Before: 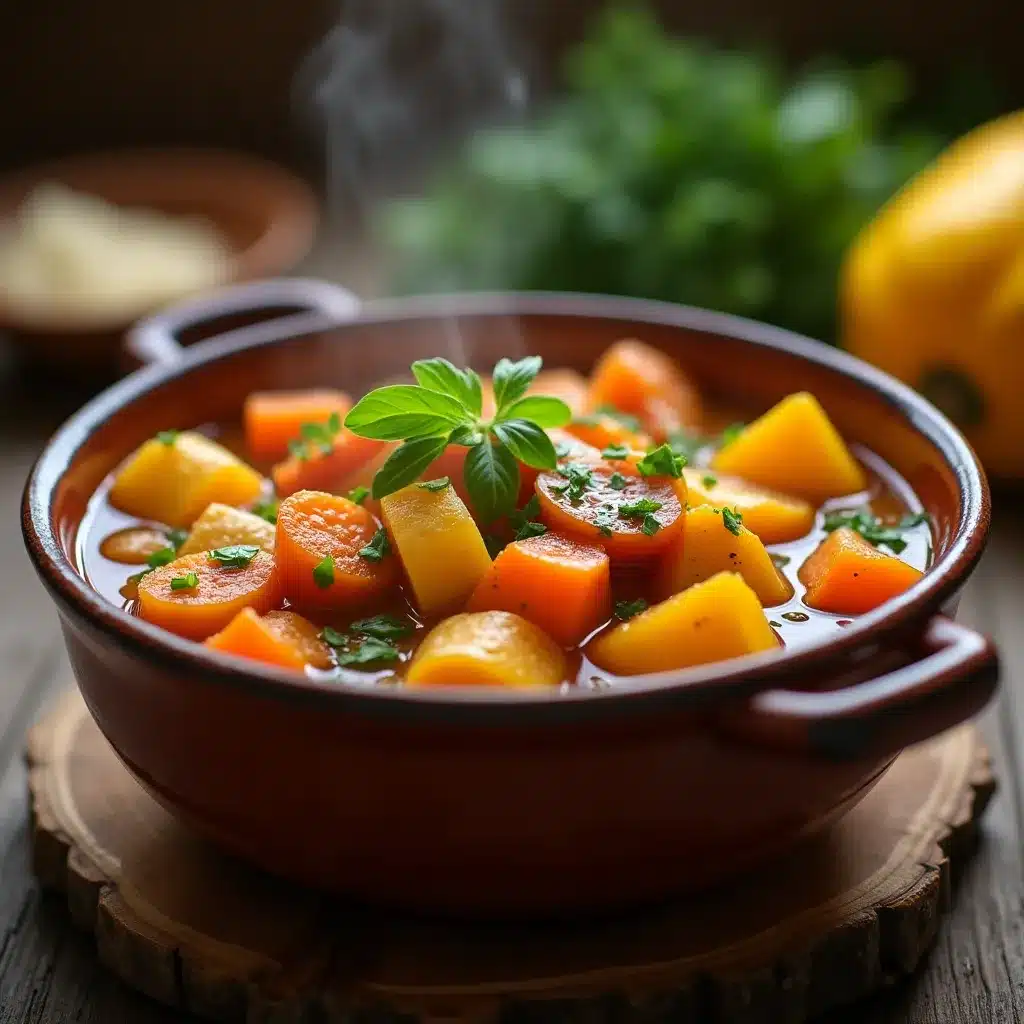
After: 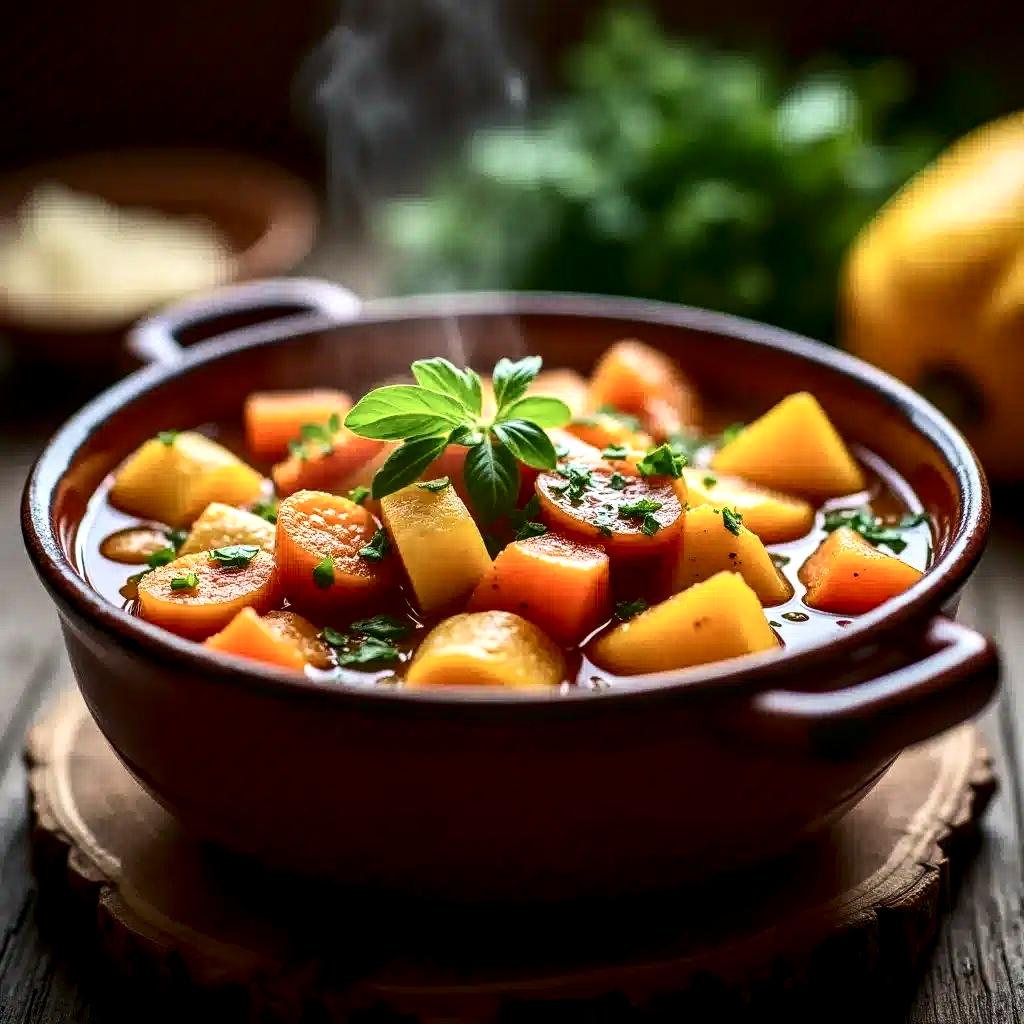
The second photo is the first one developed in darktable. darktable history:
velvia: strength 15%
contrast brightness saturation: contrast 0.28
white balance: red 1, blue 1
tone equalizer: -8 EV -0.002 EV, -7 EV 0.005 EV, -6 EV -0.009 EV, -5 EV 0.011 EV, -4 EV -0.012 EV, -3 EV 0.007 EV, -2 EV -0.062 EV, -1 EV -0.293 EV, +0 EV -0.582 EV, smoothing diameter 2%, edges refinement/feathering 20, mask exposure compensation -1.57 EV, filter diffusion 5
local contrast: detail 150%
